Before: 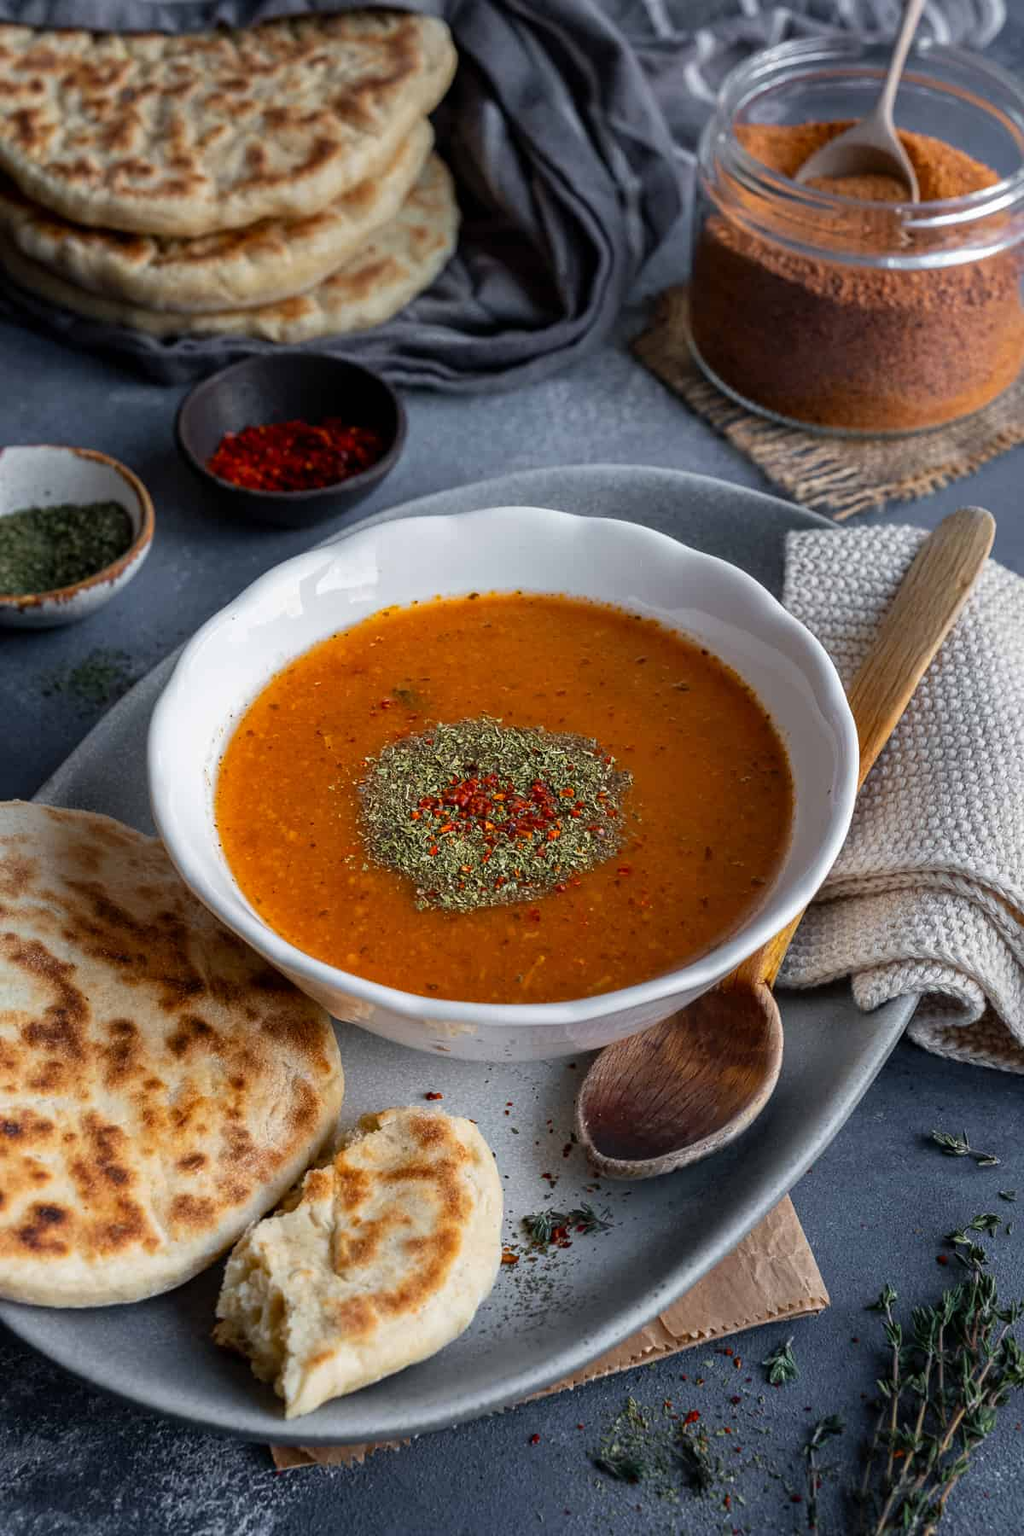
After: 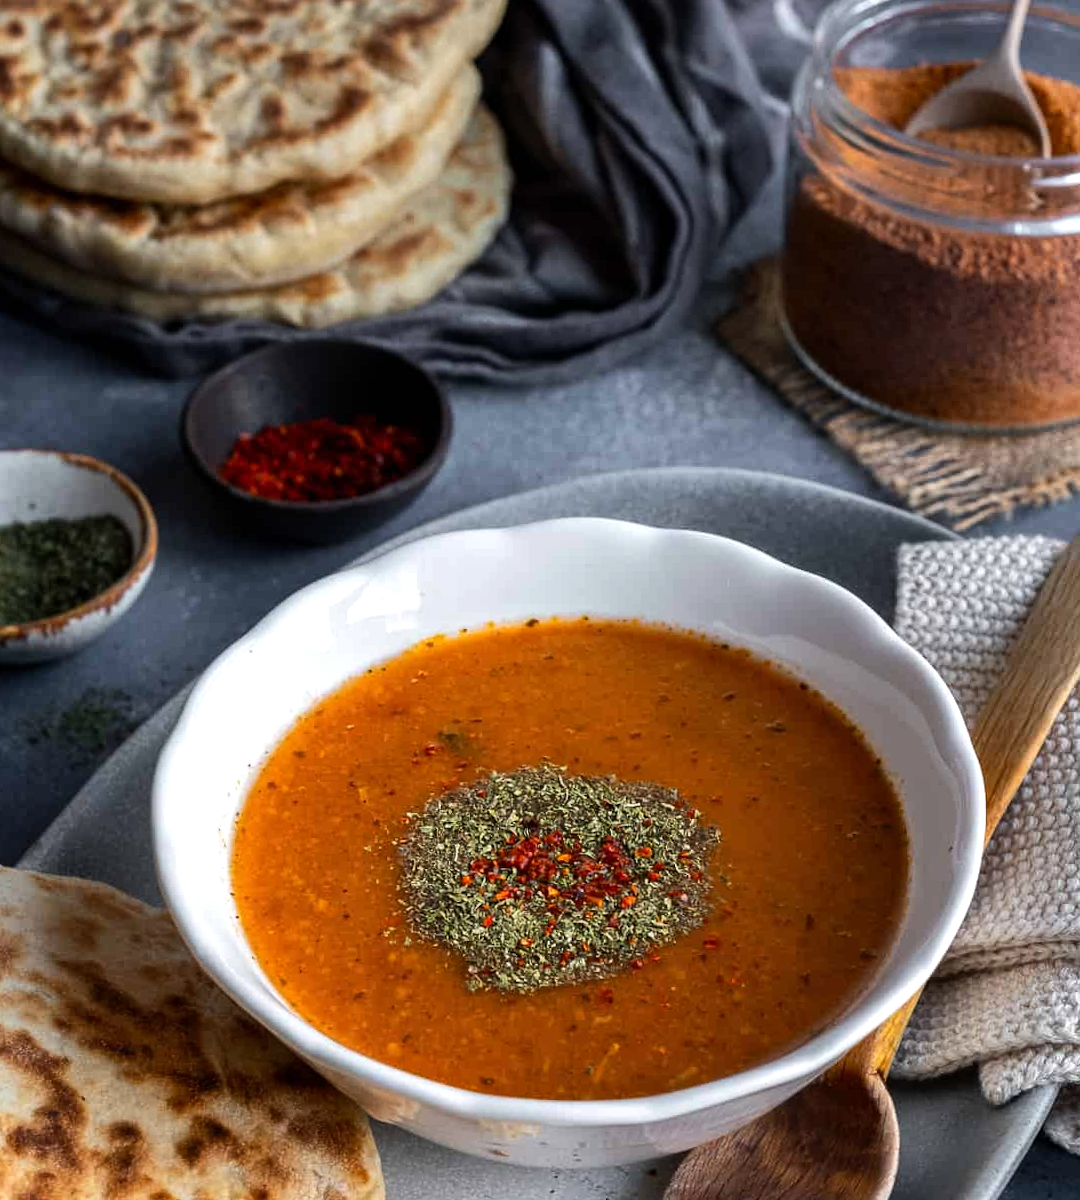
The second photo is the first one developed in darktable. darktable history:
tone equalizer: -8 EV -0.417 EV, -7 EV -0.389 EV, -6 EV -0.333 EV, -5 EV -0.222 EV, -3 EV 0.222 EV, -2 EV 0.333 EV, -1 EV 0.389 EV, +0 EV 0.417 EV, edges refinement/feathering 500, mask exposure compensation -1.57 EV, preserve details no
rotate and perspective: rotation -0.45°, automatic cropping original format, crop left 0.008, crop right 0.992, crop top 0.012, crop bottom 0.988
crop: left 1.509%, top 3.452%, right 7.696%, bottom 28.452%
